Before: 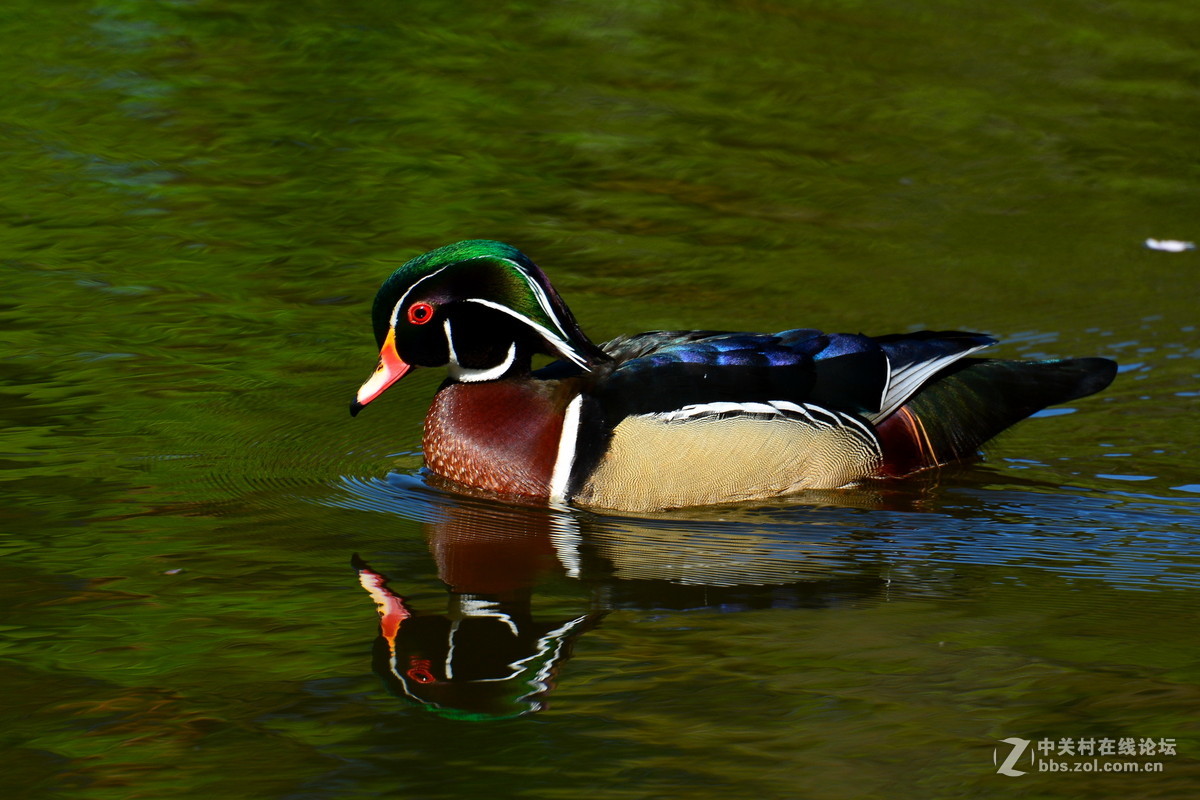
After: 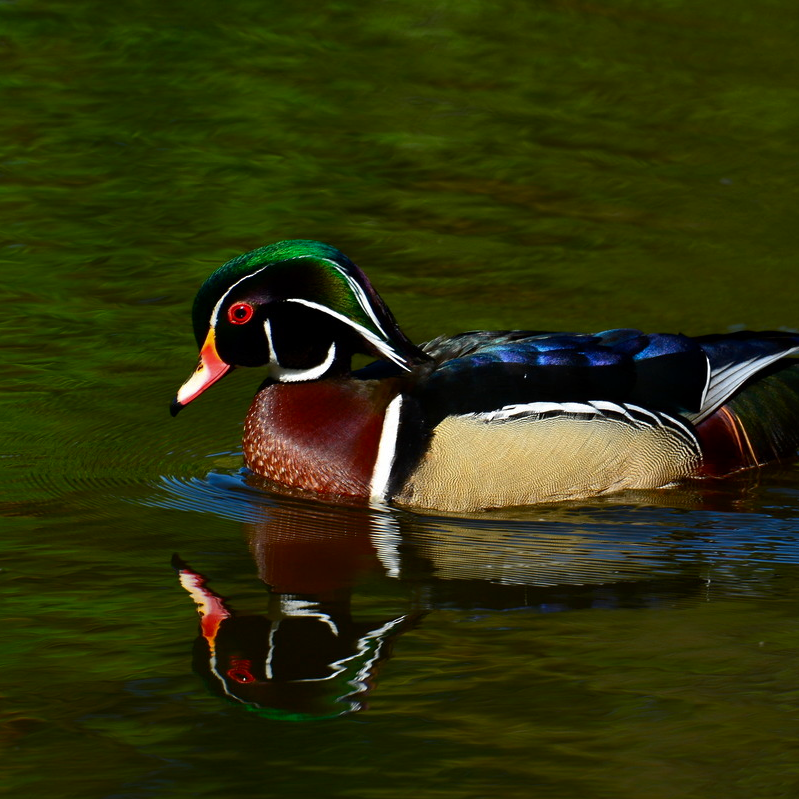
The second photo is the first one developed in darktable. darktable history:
sharpen: radius 2.883, amount 0.868, threshold 47.523
fill light: on, module defaults
crop and rotate: left 15.055%, right 18.278%
contrast brightness saturation: brightness -0.09
